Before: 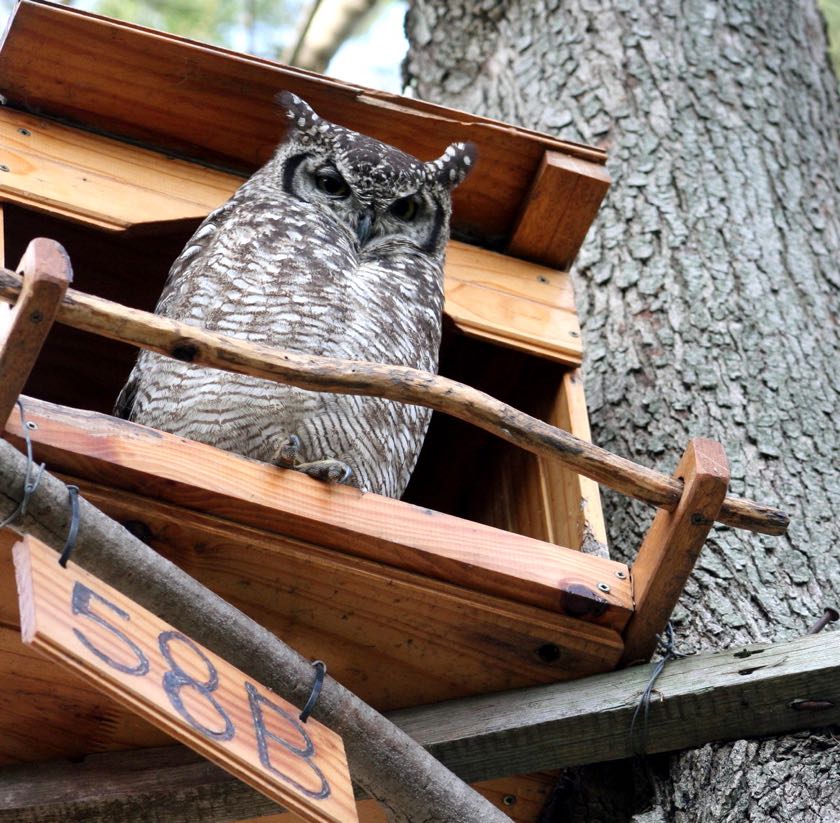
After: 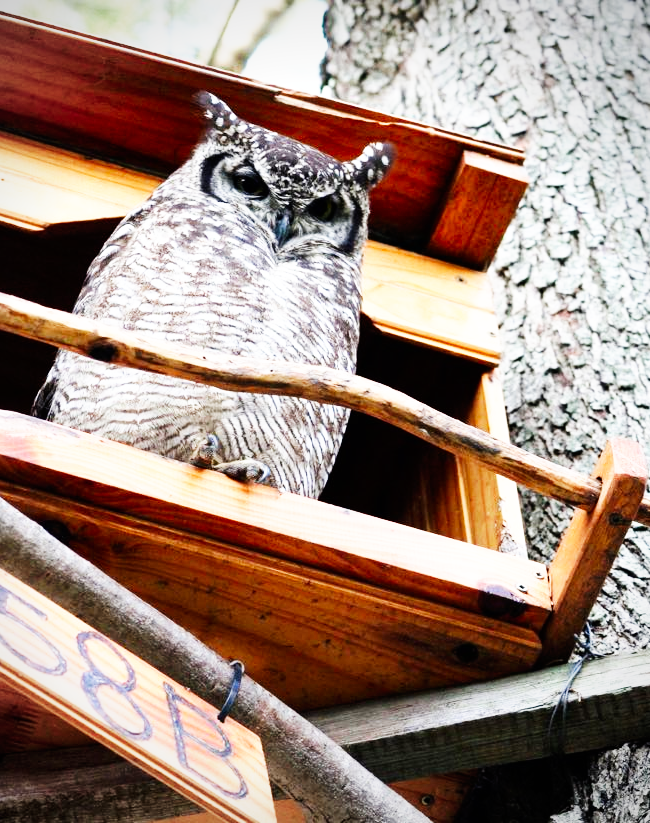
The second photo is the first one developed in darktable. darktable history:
base curve: curves: ch0 [(0, 0) (0.007, 0.004) (0.027, 0.03) (0.046, 0.07) (0.207, 0.54) (0.442, 0.872) (0.673, 0.972) (1, 1)], preserve colors none
color correction: saturation 1.11
vignetting: fall-off radius 60.92%
crop: left 9.88%, right 12.664%
